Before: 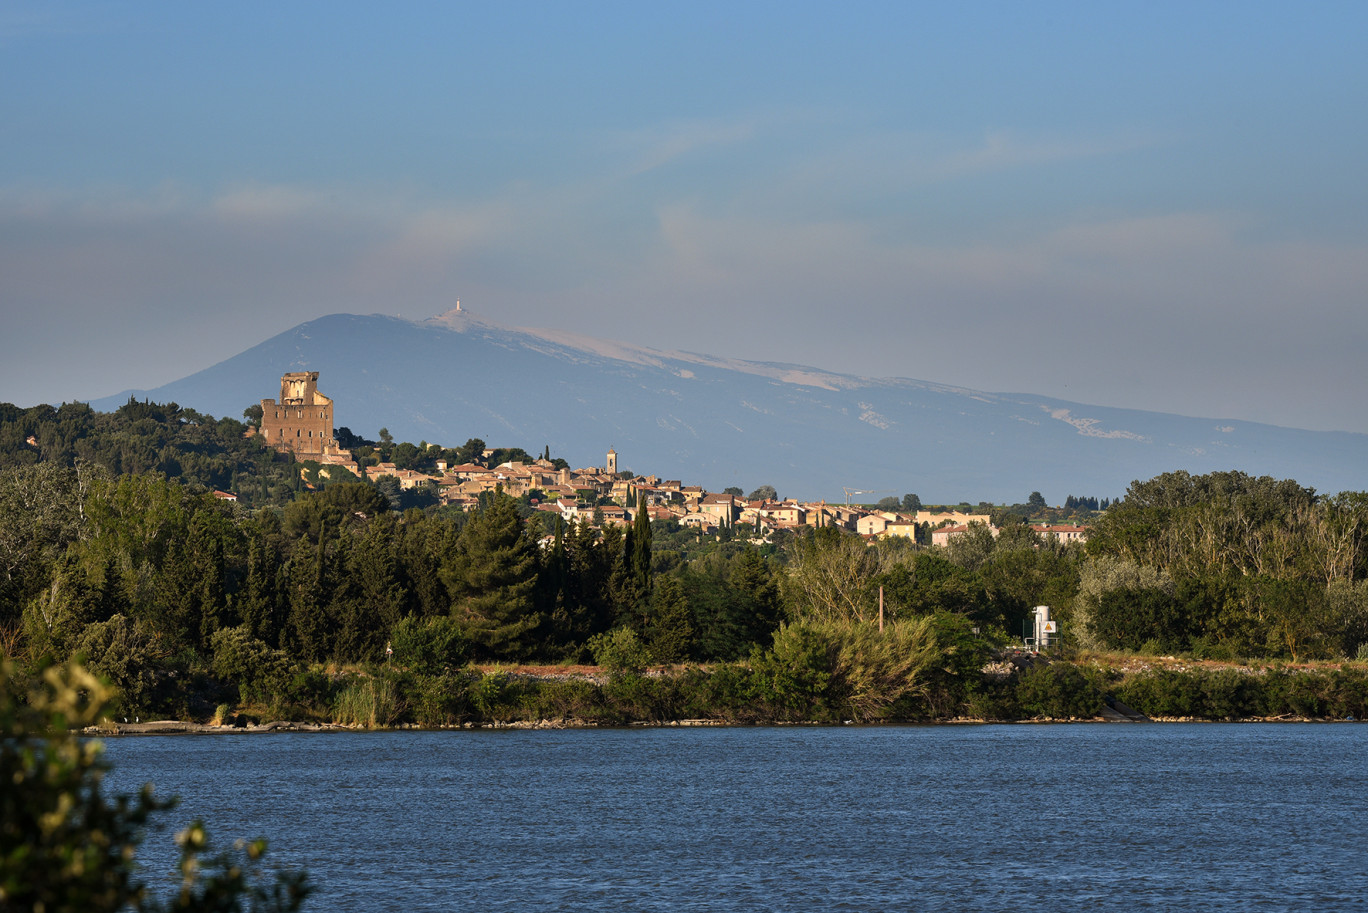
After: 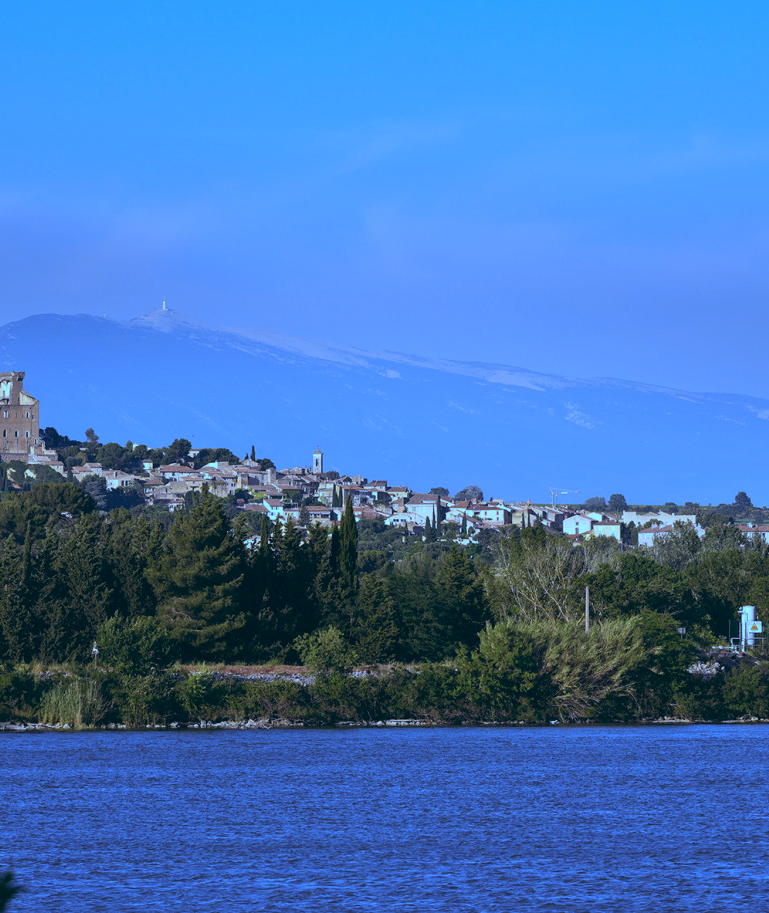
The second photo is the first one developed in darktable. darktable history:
white balance: red 0.766, blue 1.537
crop: left 21.496%, right 22.254%
contrast brightness saturation: saturation -0.05
color balance: lift [1.003, 0.993, 1.001, 1.007], gamma [1.018, 1.072, 0.959, 0.928], gain [0.974, 0.873, 1.031, 1.127]
